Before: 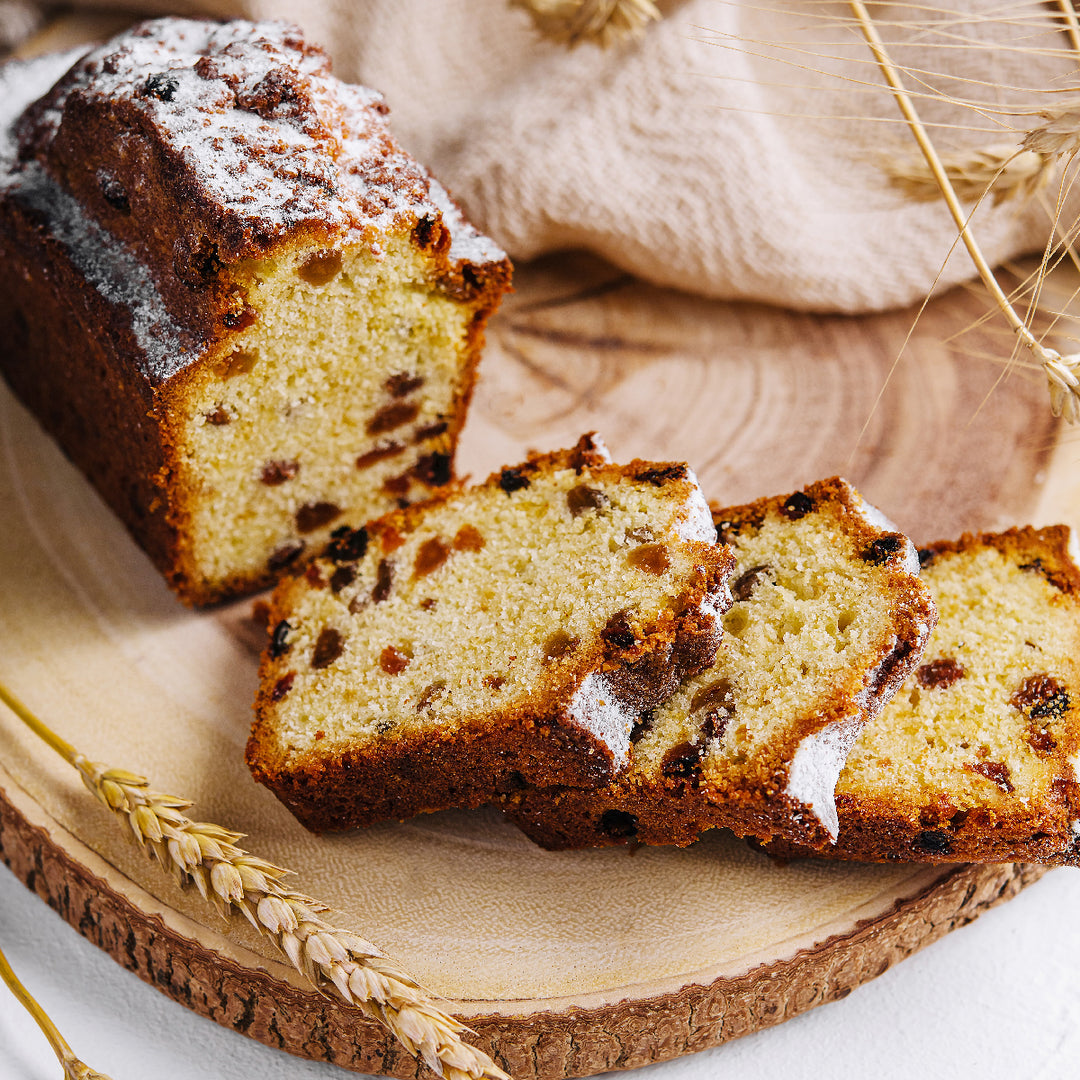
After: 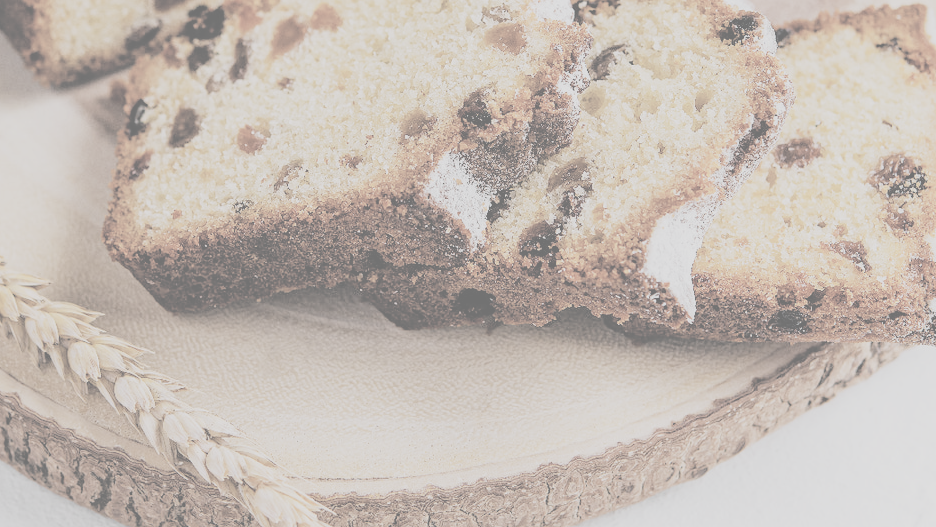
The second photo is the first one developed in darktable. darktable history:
crop and rotate: left 13.265%, top 48.291%, bottom 2.853%
contrast brightness saturation: contrast -0.311, brightness 0.768, saturation -0.781
filmic rgb: black relative exposure -7.65 EV, white relative exposure 4.56 EV, hardness 3.61
